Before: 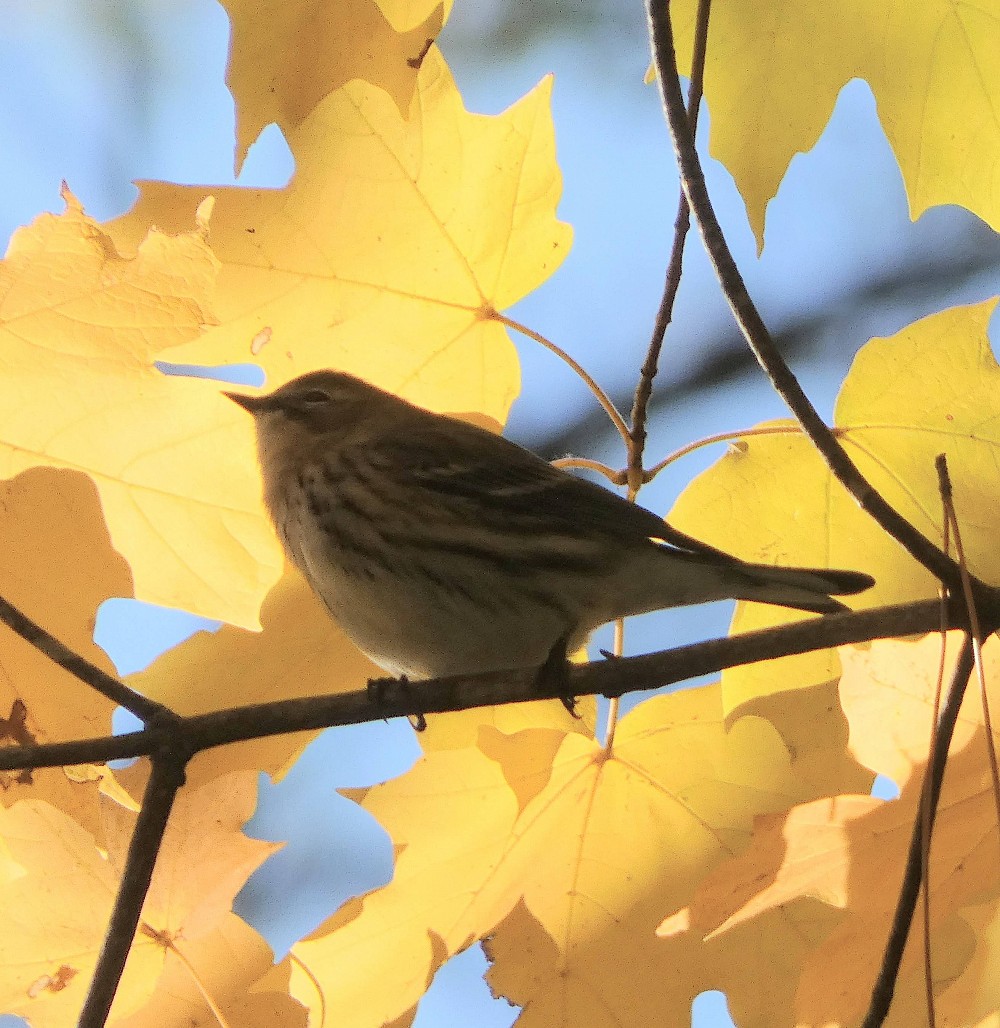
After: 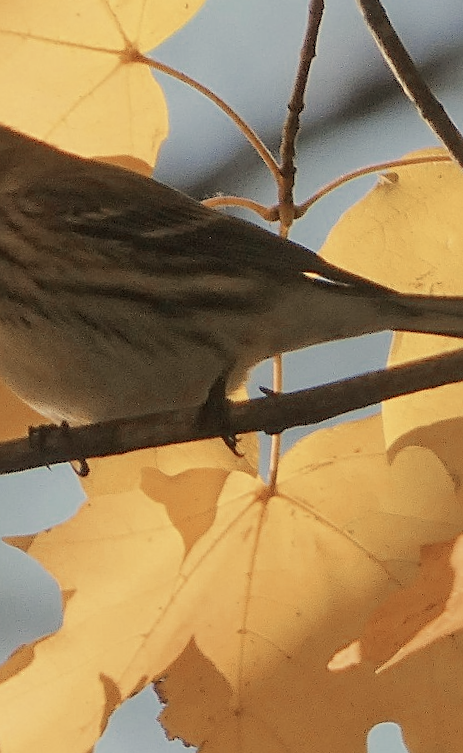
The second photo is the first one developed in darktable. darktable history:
sharpen: on, module defaults
crop: left 35.432%, top 26.233%, right 20.145%, bottom 3.432%
color balance rgb: linear chroma grading › shadows -3%, linear chroma grading › highlights -4%
white balance: red 1.123, blue 0.83
color zones: curves: ch0 [(0, 0.5) (0.125, 0.4) (0.25, 0.5) (0.375, 0.4) (0.5, 0.4) (0.625, 0.35) (0.75, 0.35) (0.875, 0.5)]; ch1 [(0, 0.35) (0.125, 0.45) (0.25, 0.35) (0.375, 0.35) (0.5, 0.35) (0.625, 0.35) (0.75, 0.45) (0.875, 0.35)]; ch2 [(0, 0.6) (0.125, 0.5) (0.25, 0.5) (0.375, 0.6) (0.5, 0.6) (0.625, 0.5) (0.75, 0.5) (0.875, 0.5)]
tone equalizer: -8 EV 0.25 EV, -7 EV 0.417 EV, -6 EV 0.417 EV, -5 EV 0.25 EV, -3 EV -0.25 EV, -2 EV -0.417 EV, -1 EV -0.417 EV, +0 EV -0.25 EV, edges refinement/feathering 500, mask exposure compensation -1.57 EV, preserve details guided filter
rotate and perspective: rotation -2.56°, automatic cropping off
